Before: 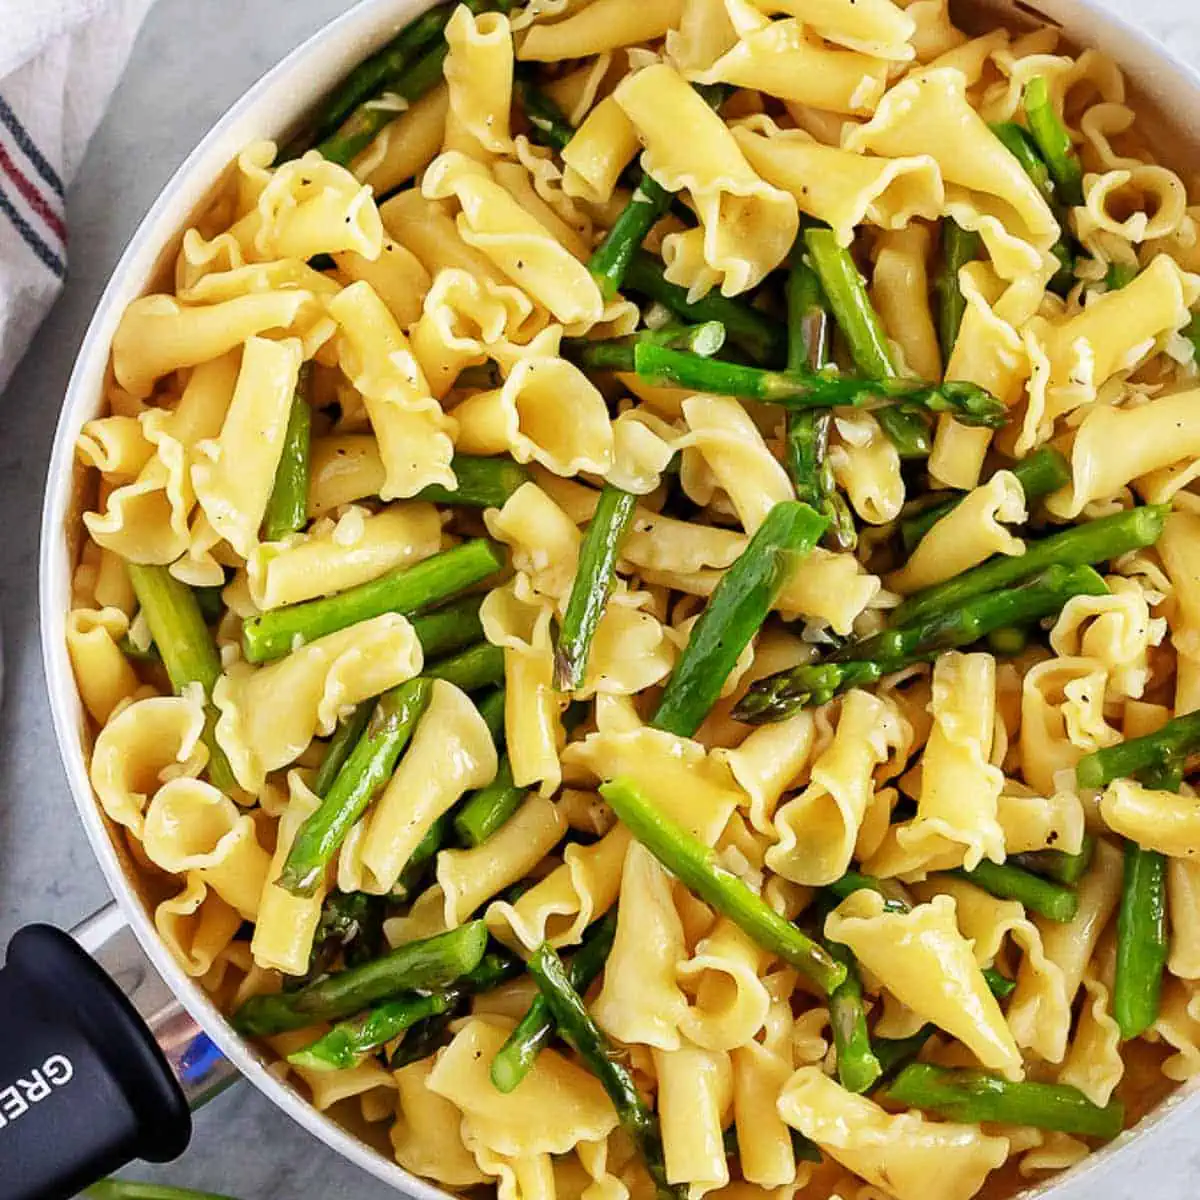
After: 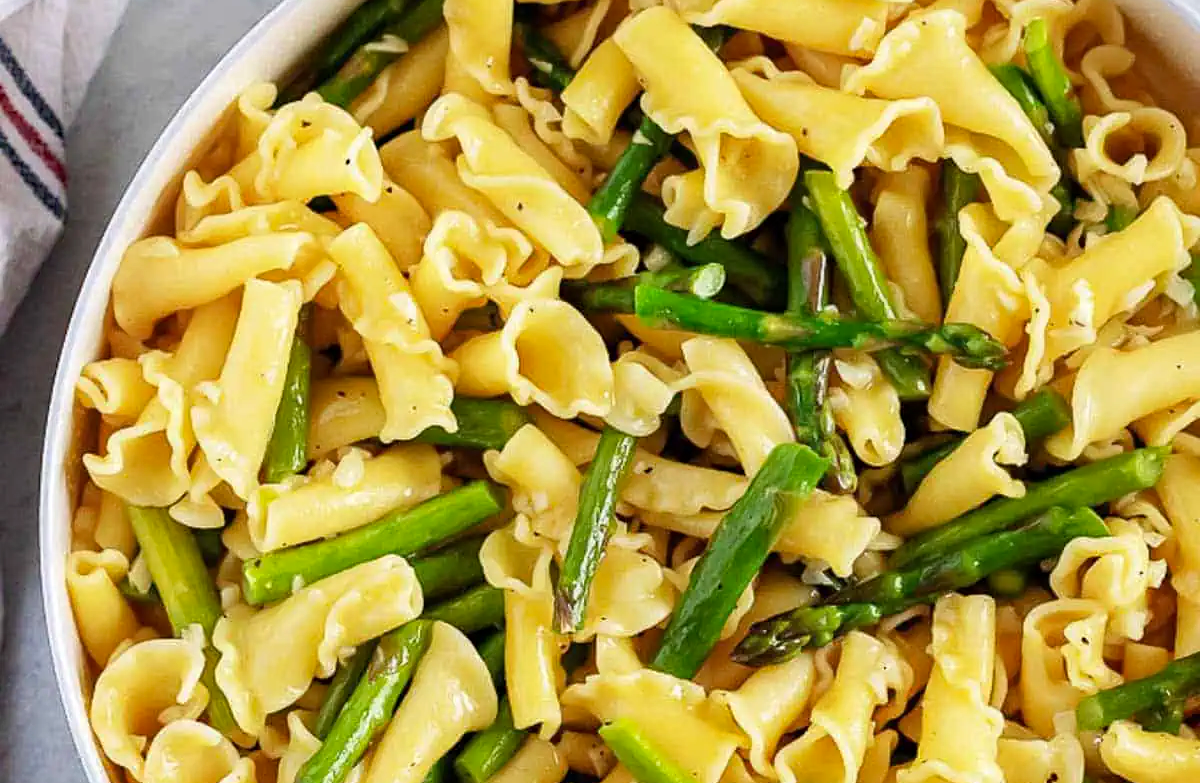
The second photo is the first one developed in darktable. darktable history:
crop and rotate: top 4.9%, bottom 29.774%
haze removal: compatibility mode true, adaptive false
